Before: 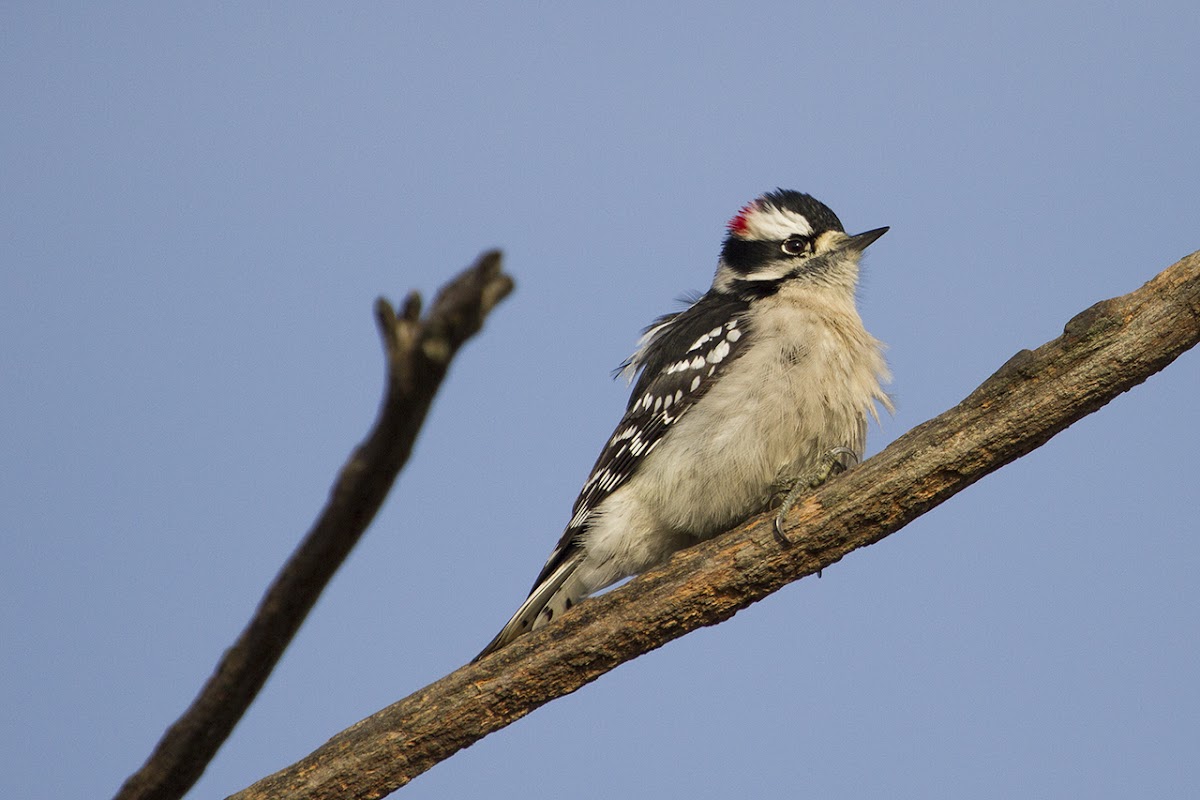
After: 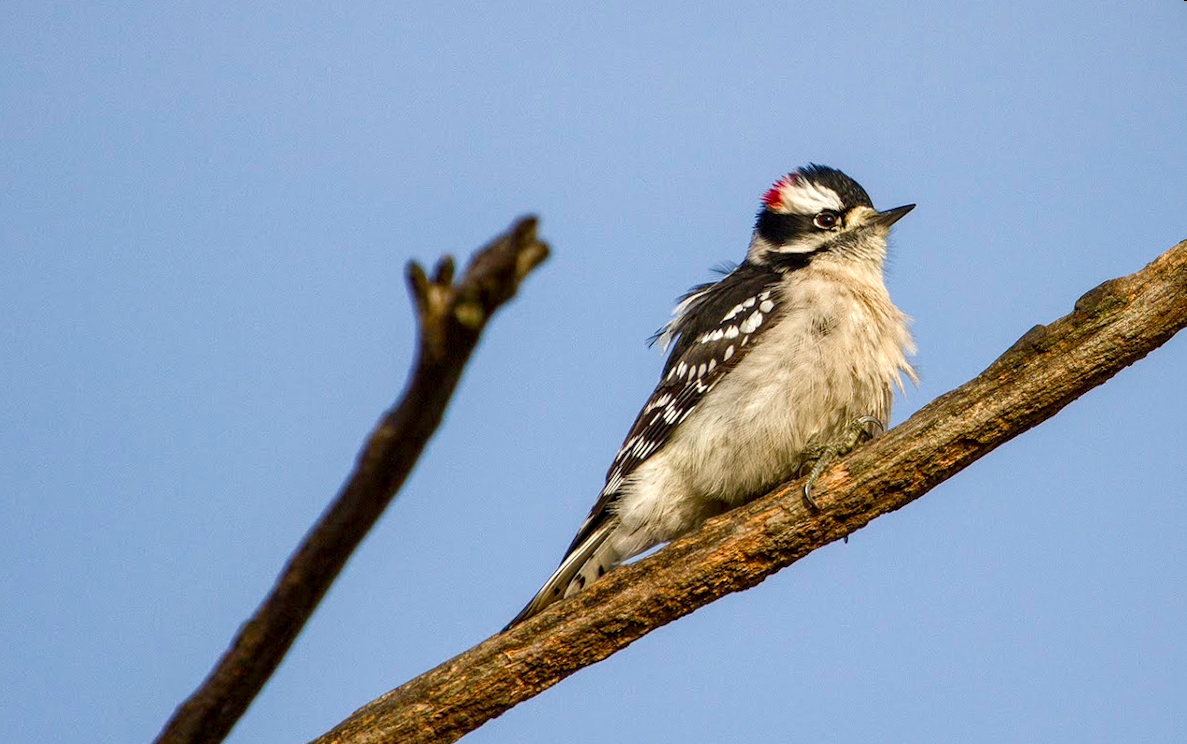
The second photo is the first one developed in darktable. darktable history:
rotate and perspective: rotation 0.679°, lens shift (horizontal) 0.136, crop left 0.009, crop right 0.991, crop top 0.078, crop bottom 0.95
local contrast: detail 130%
color balance rgb: perceptual saturation grading › global saturation 25%, perceptual saturation grading › highlights -50%, perceptual saturation grading › shadows 30%, perceptual brilliance grading › global brilliance 12%, global vibrance 20%
